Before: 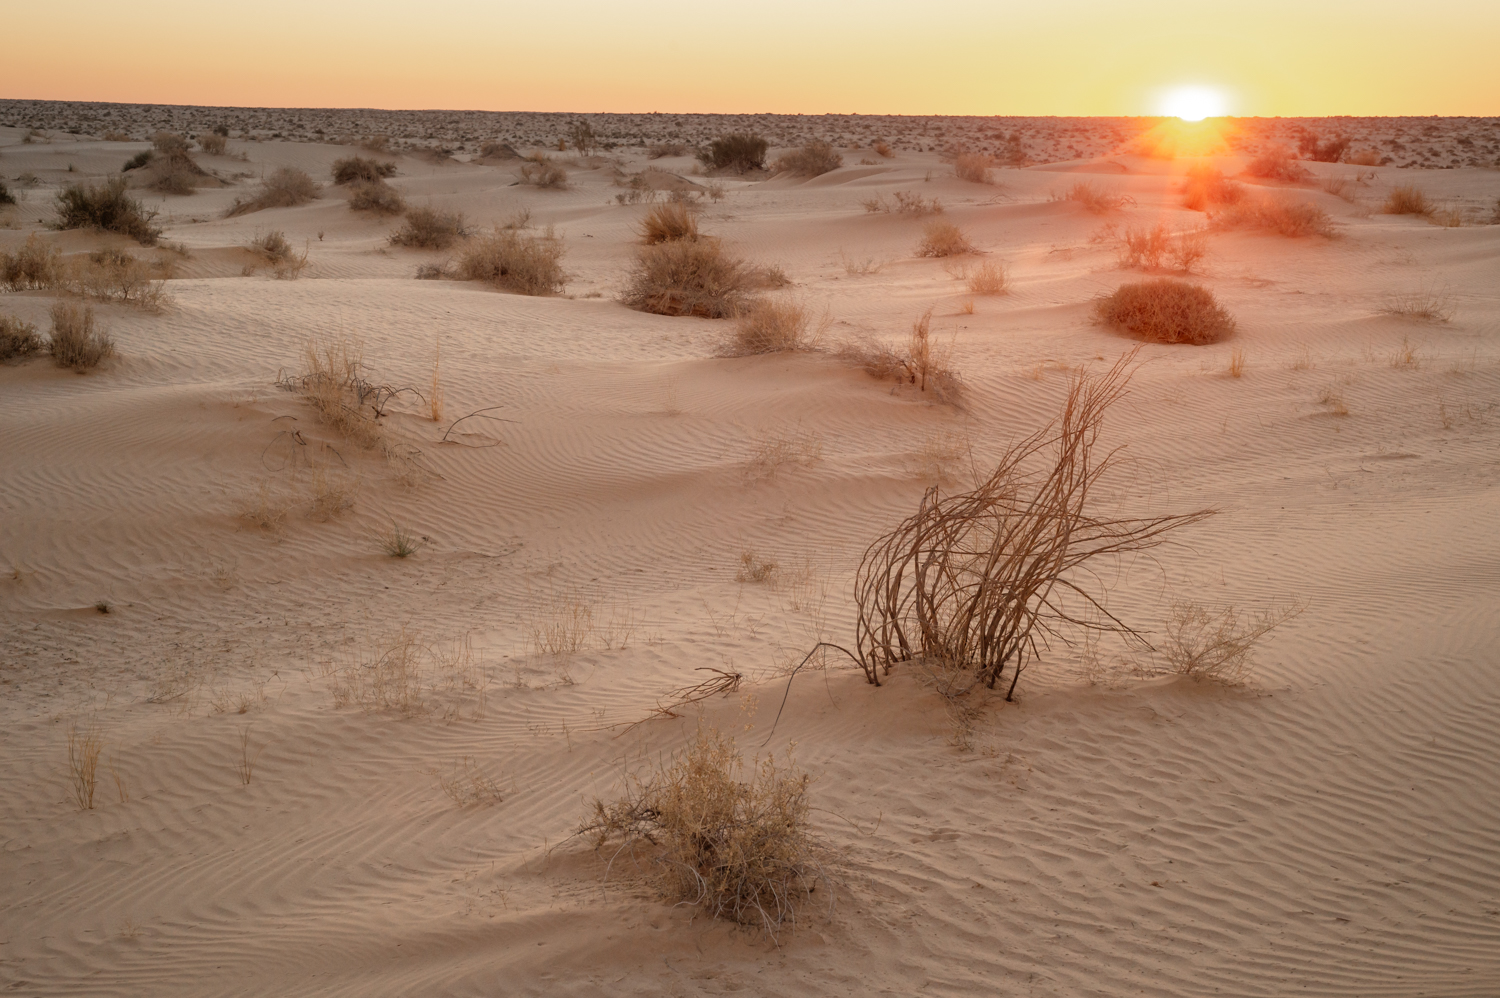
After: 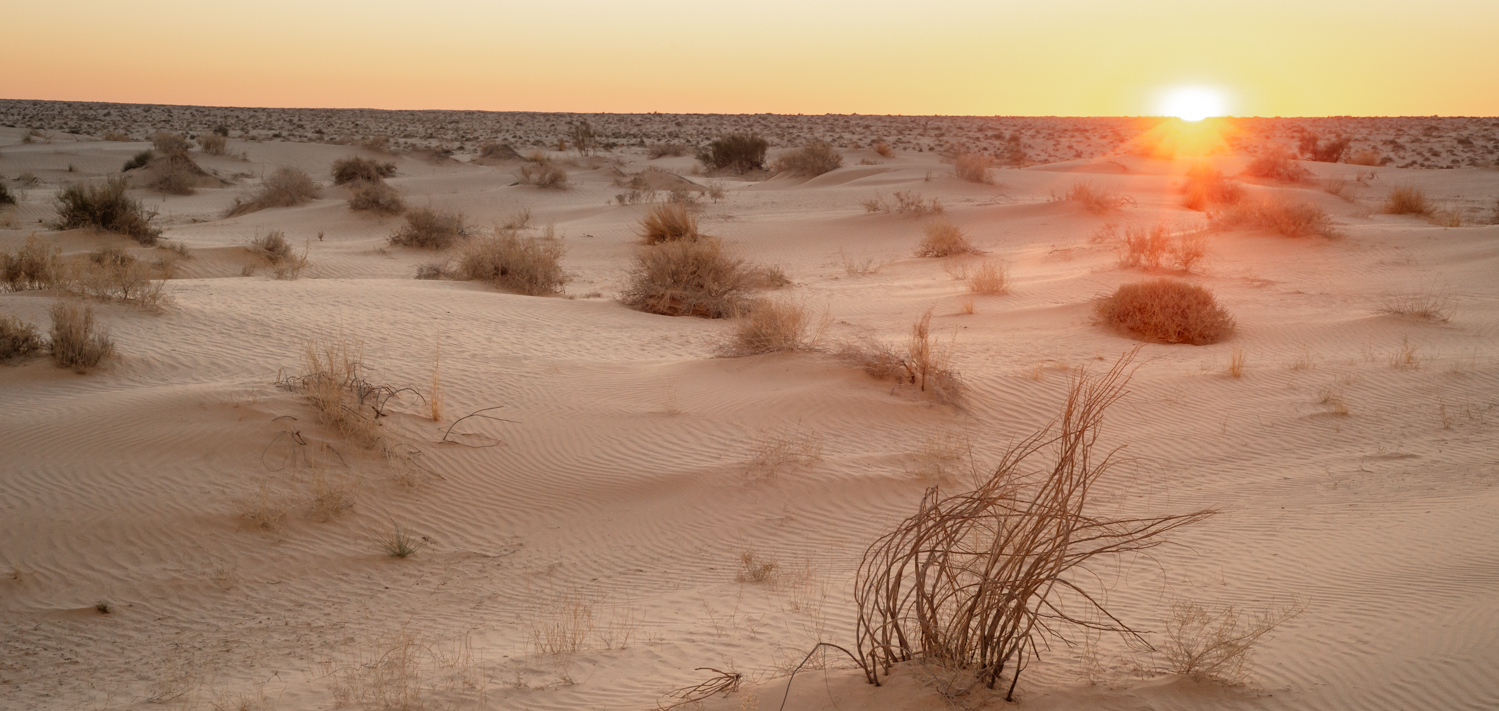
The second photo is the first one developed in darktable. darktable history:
crop: right 0.001%, bottom 28.685%
